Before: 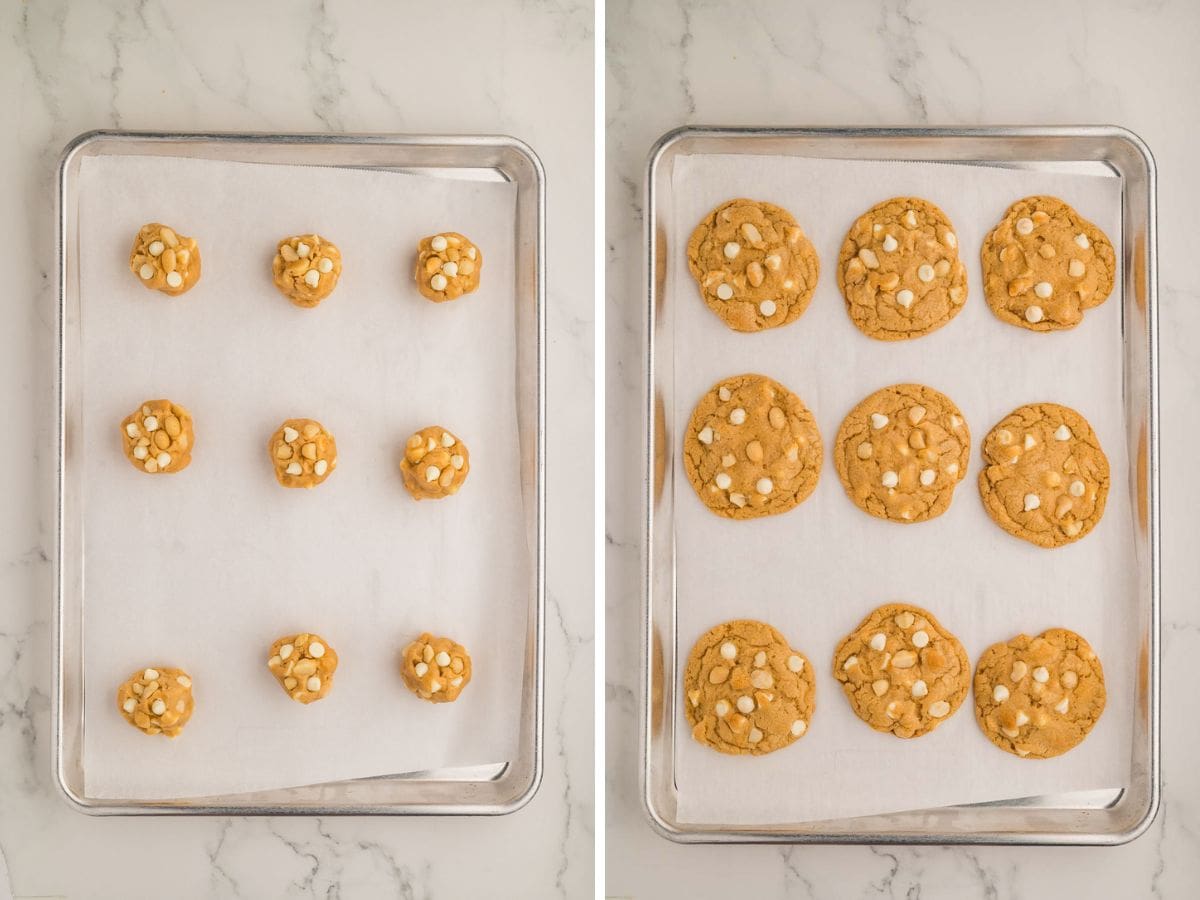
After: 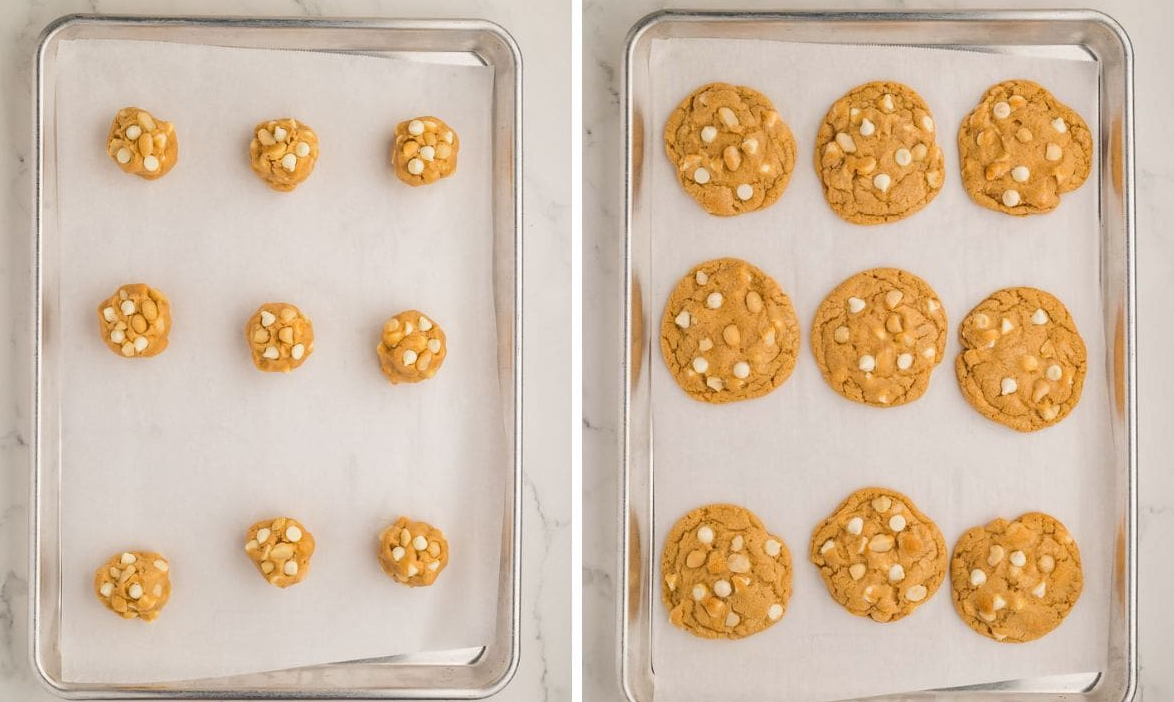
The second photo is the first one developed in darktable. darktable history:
crop and rotate: left 1.925%, top 12.984%, right 0.173%, bottom 8.957%
